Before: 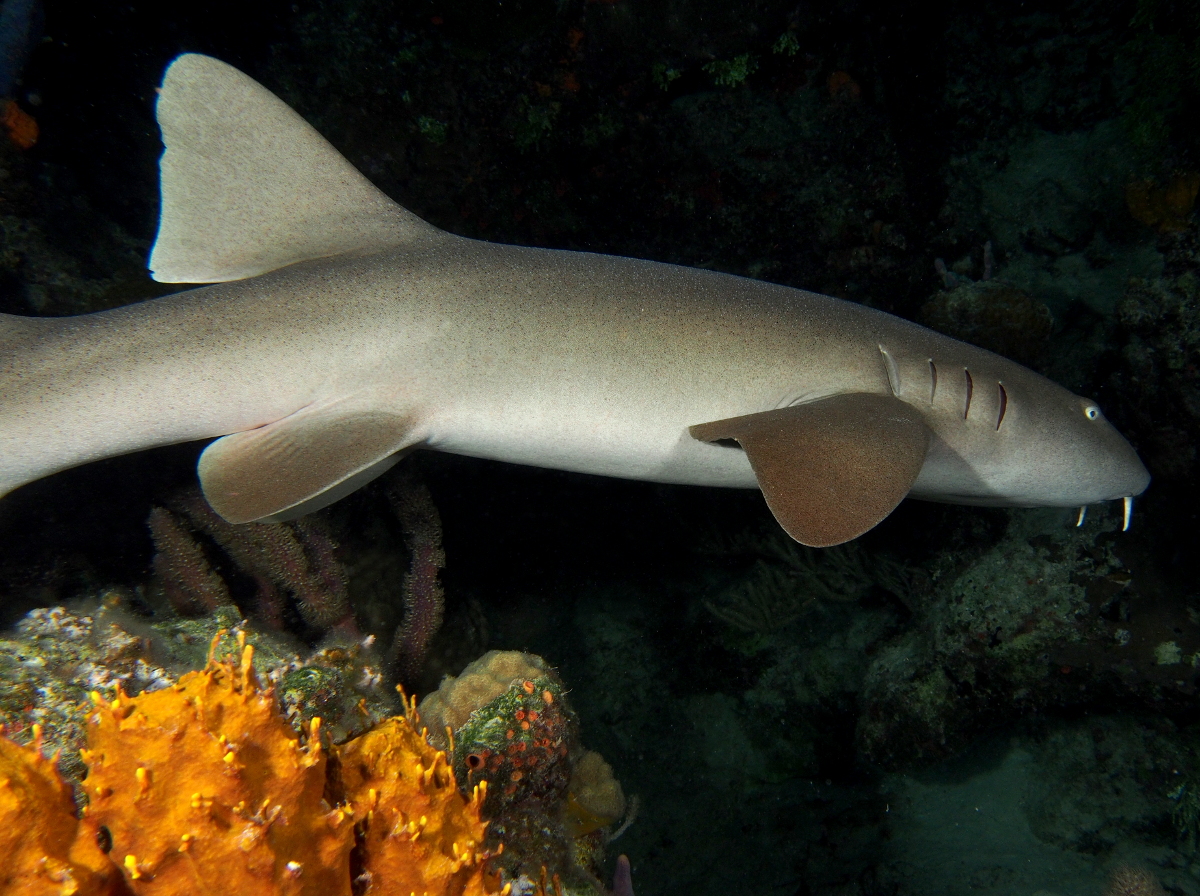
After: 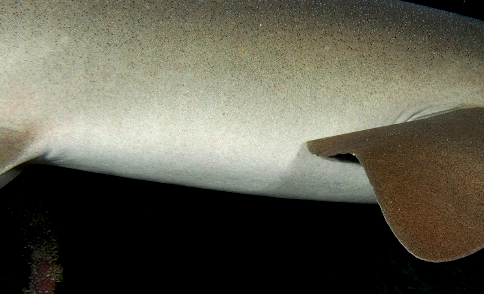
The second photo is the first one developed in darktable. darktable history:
exposure: black level correction 0.007, exposure 0.094 EV, compensate highlight preservation false
crop: left 31.845%, top 31.866%, right 27.807%, bottom 35.268%
